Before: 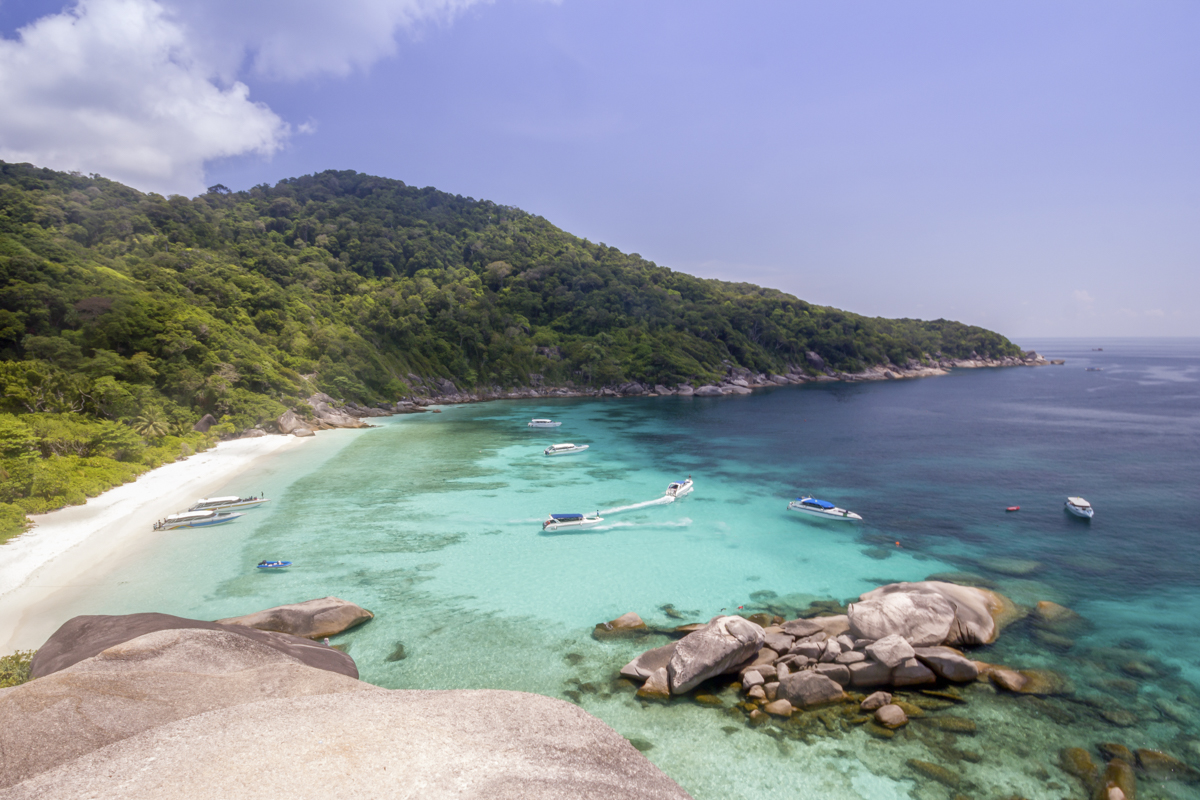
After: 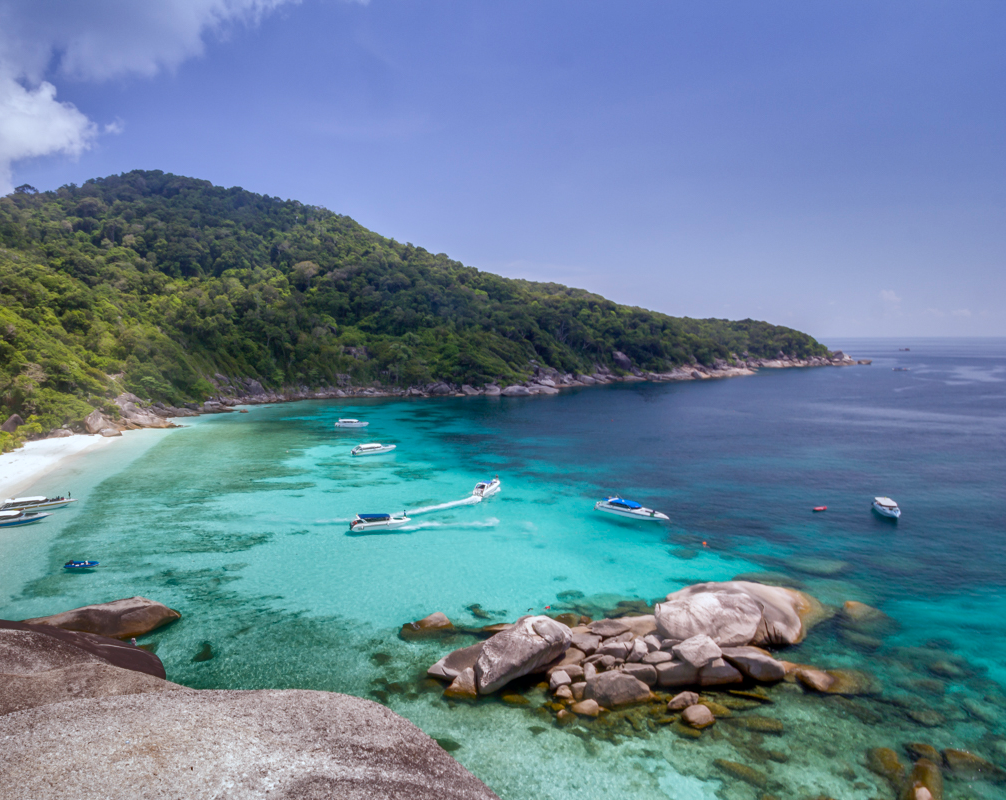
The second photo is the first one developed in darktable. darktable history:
white balance: red 0.967, blue 1.049
shadows and highlights: shadows 20.91, highlights -82.73, soften with gaussian
crop: left 16.145%
